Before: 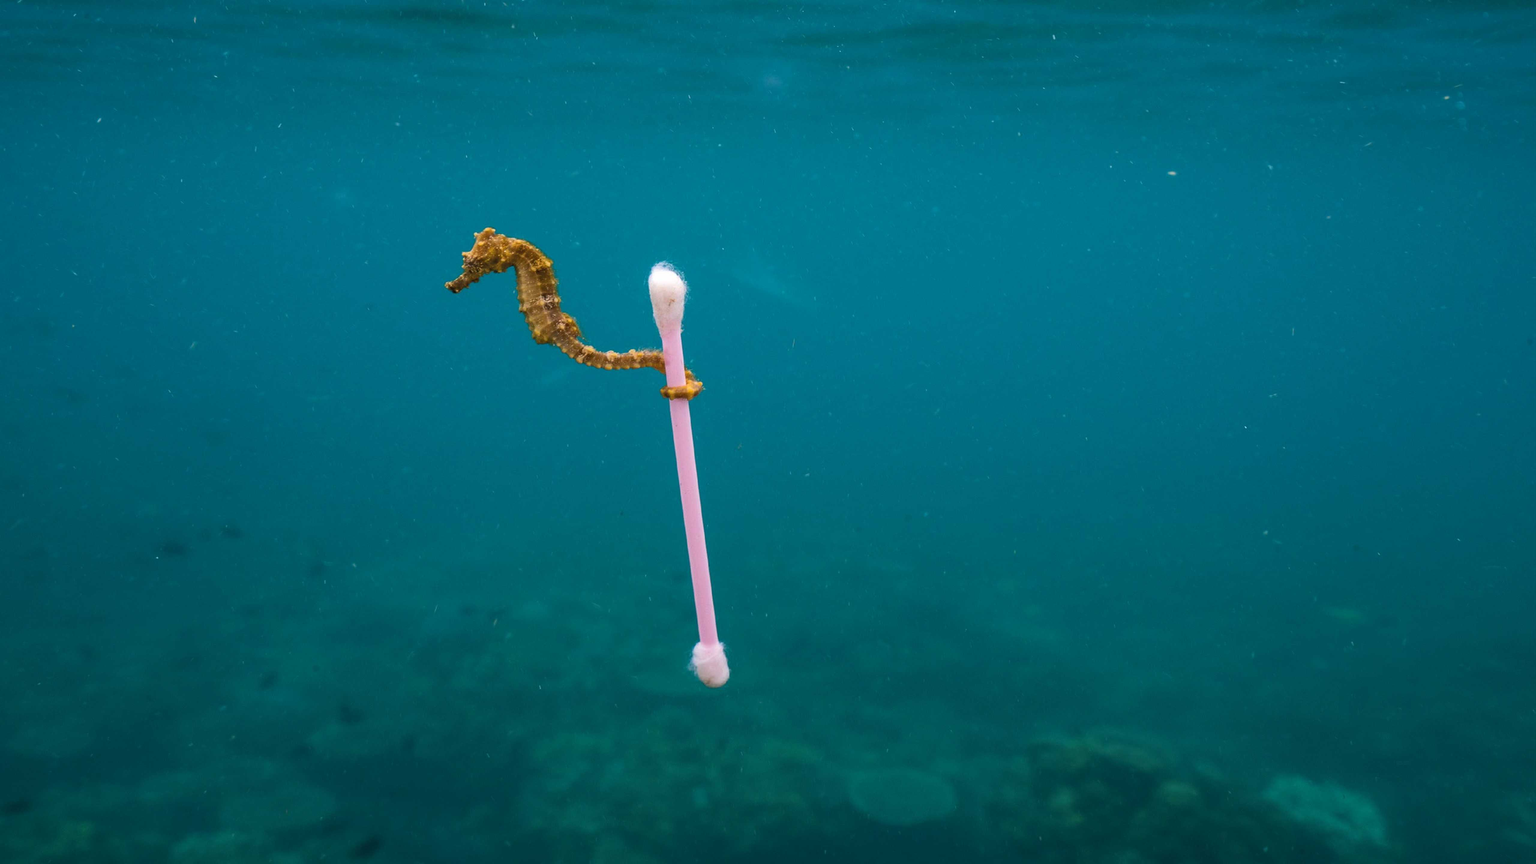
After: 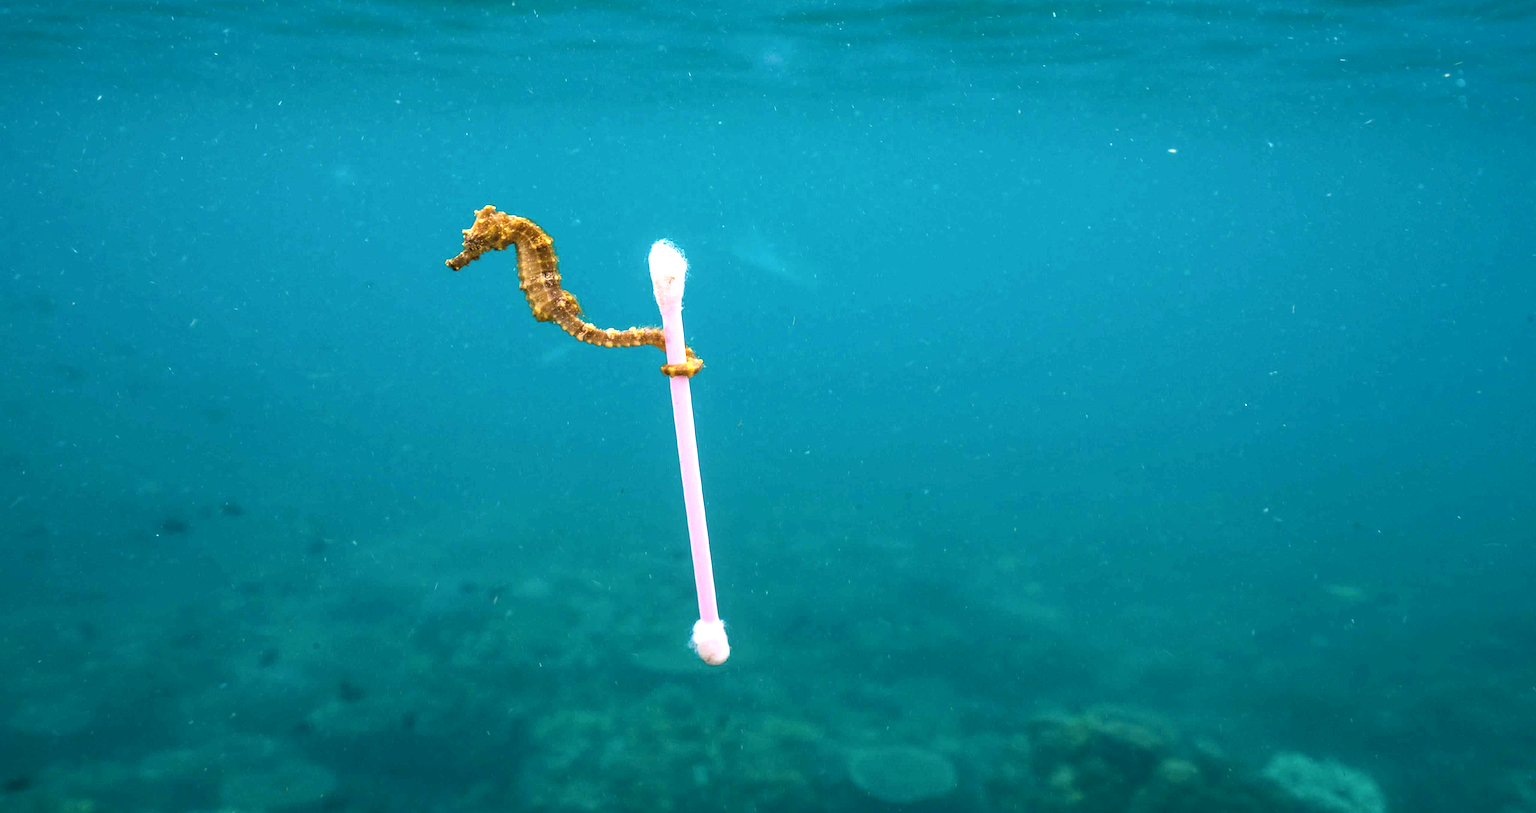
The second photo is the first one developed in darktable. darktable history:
local contrast: on, module defaults
exposure: exposure 0.948 EV, compensate highlight preservation false
tone equalizer: -8 EV 0.074 EV, edges refinement/feathering 500, mask exposure compensation -1.57 EV, preserve details no
crop and rotate: top 2.652%, bottom 3.156%
